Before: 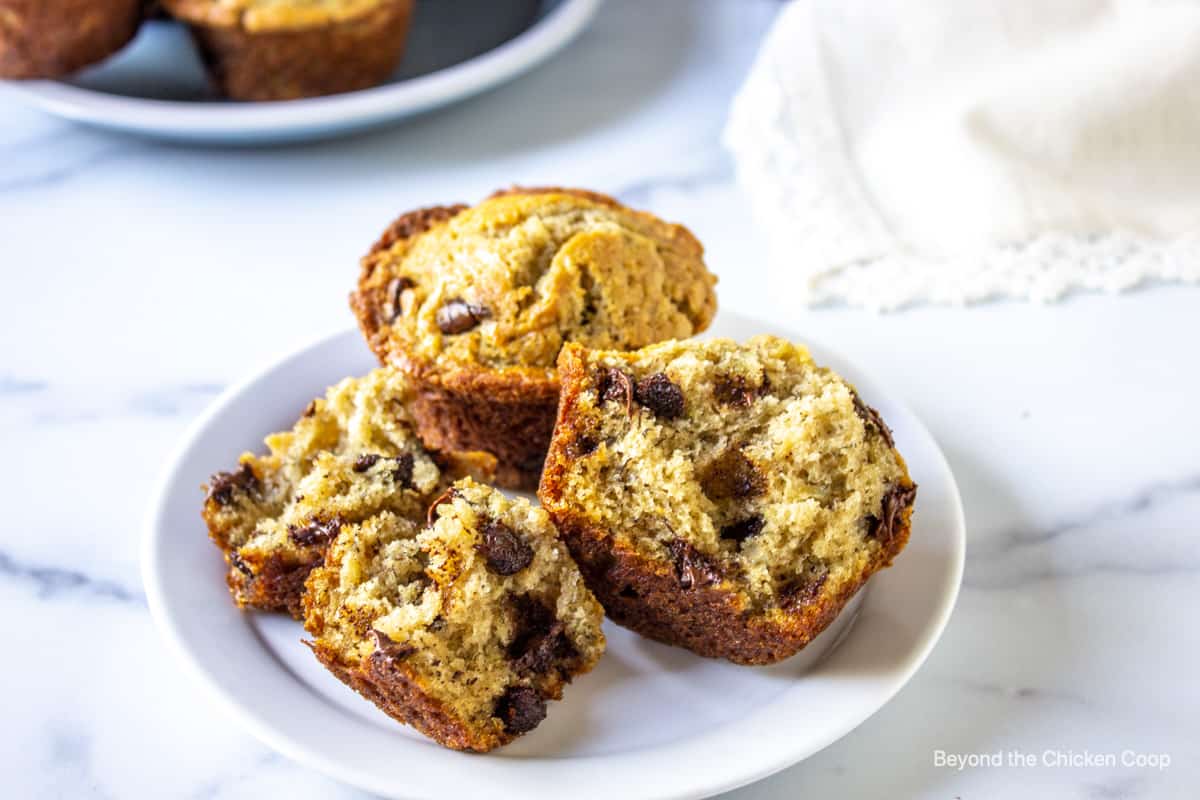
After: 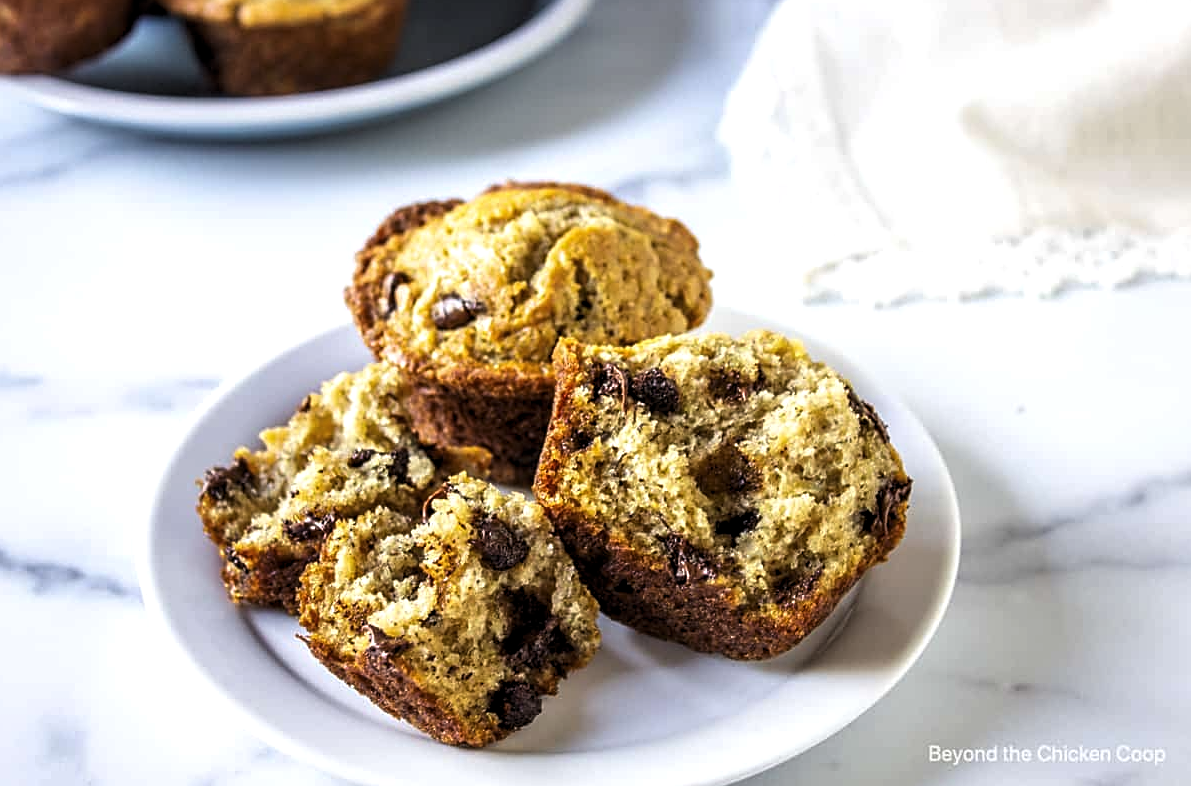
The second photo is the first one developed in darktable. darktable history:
sharpen: on, module defaults
crop: left 0.476%, top 0.749%, right 0.239%, bottom 0.935%
levels: levels [0.029, 0.545, 0.971]
